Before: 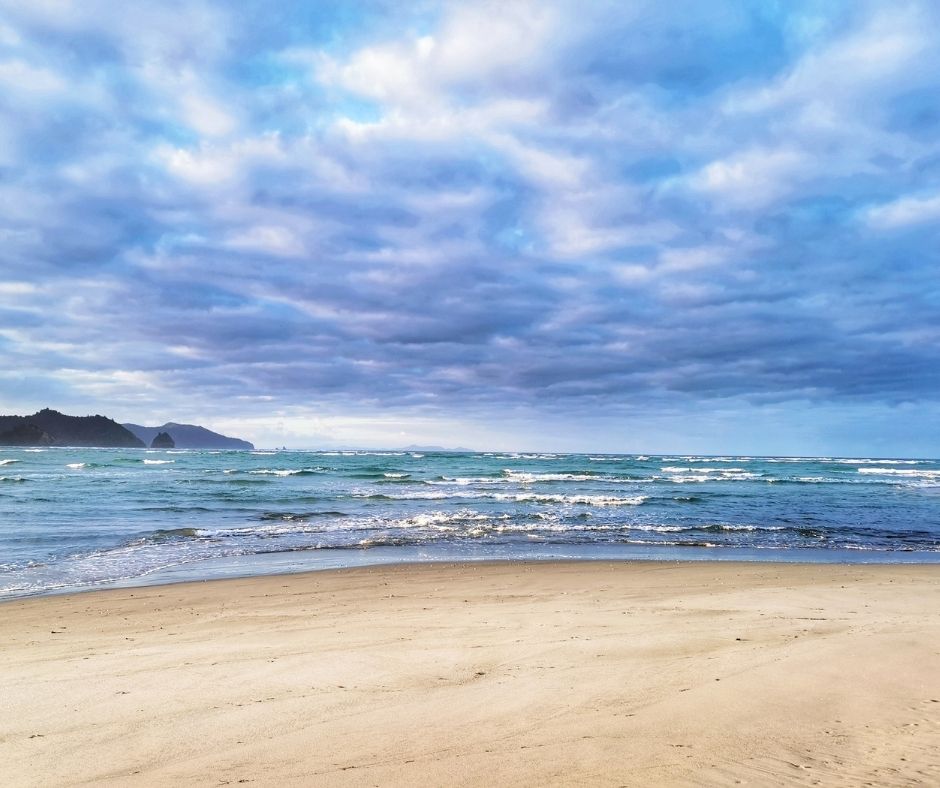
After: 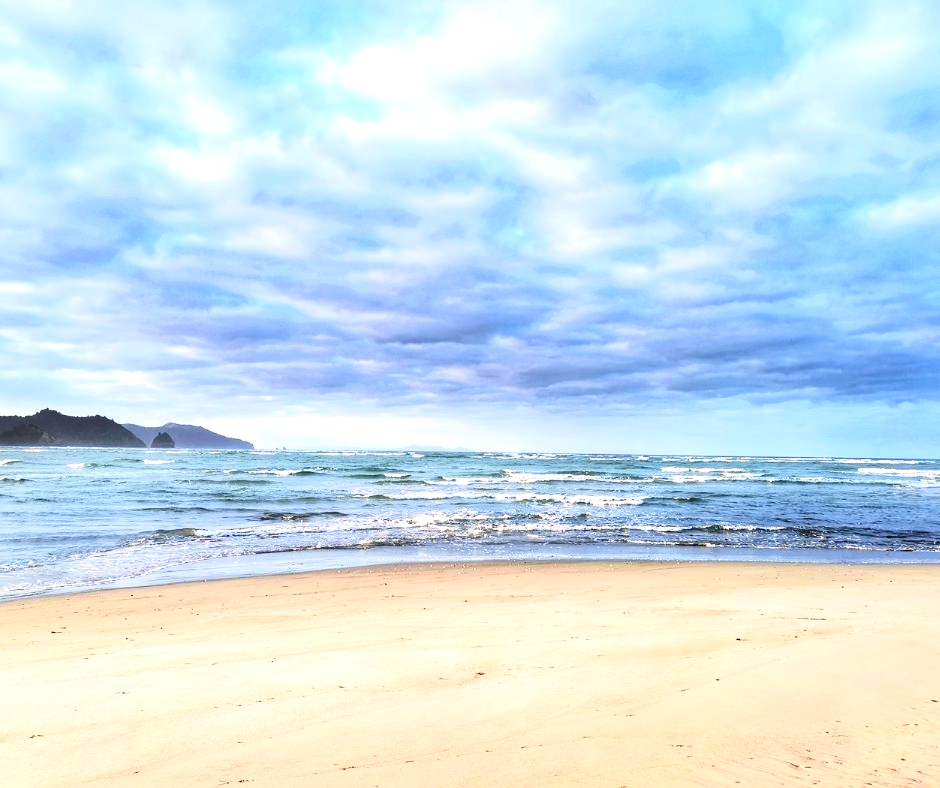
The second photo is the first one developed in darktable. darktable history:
exposure: black level correction 0.001, exposure 0.5 EV, compensate exposure bias true, compensate highlight preservation false
tone curve: curves: ch0 [(0, 0.003) (0.117, 0.101) (0.257, 0.246) (0.408, 0.432) (0.632, 0.716) (0.795, 0.884) (1, 1)]; ch1 [(0, 0) (0.227, 0.197) (0.405, 0.421) (0.501, 0.501) (0.522, 0.526) (0.546, 0.564) (0.589, 0.602) (0.696, 0.761) (0.976, 0.992)]; ch2 [(0, 0) (0.208, 0.176) (0.377, 0.38) (0.5, 0.5) (0.537, 0.534) (0.571, 0.577) (0.627, 0.64) (0.698, 0.76) (1, 1)], color space Lab, independent channels, preserve colors none
